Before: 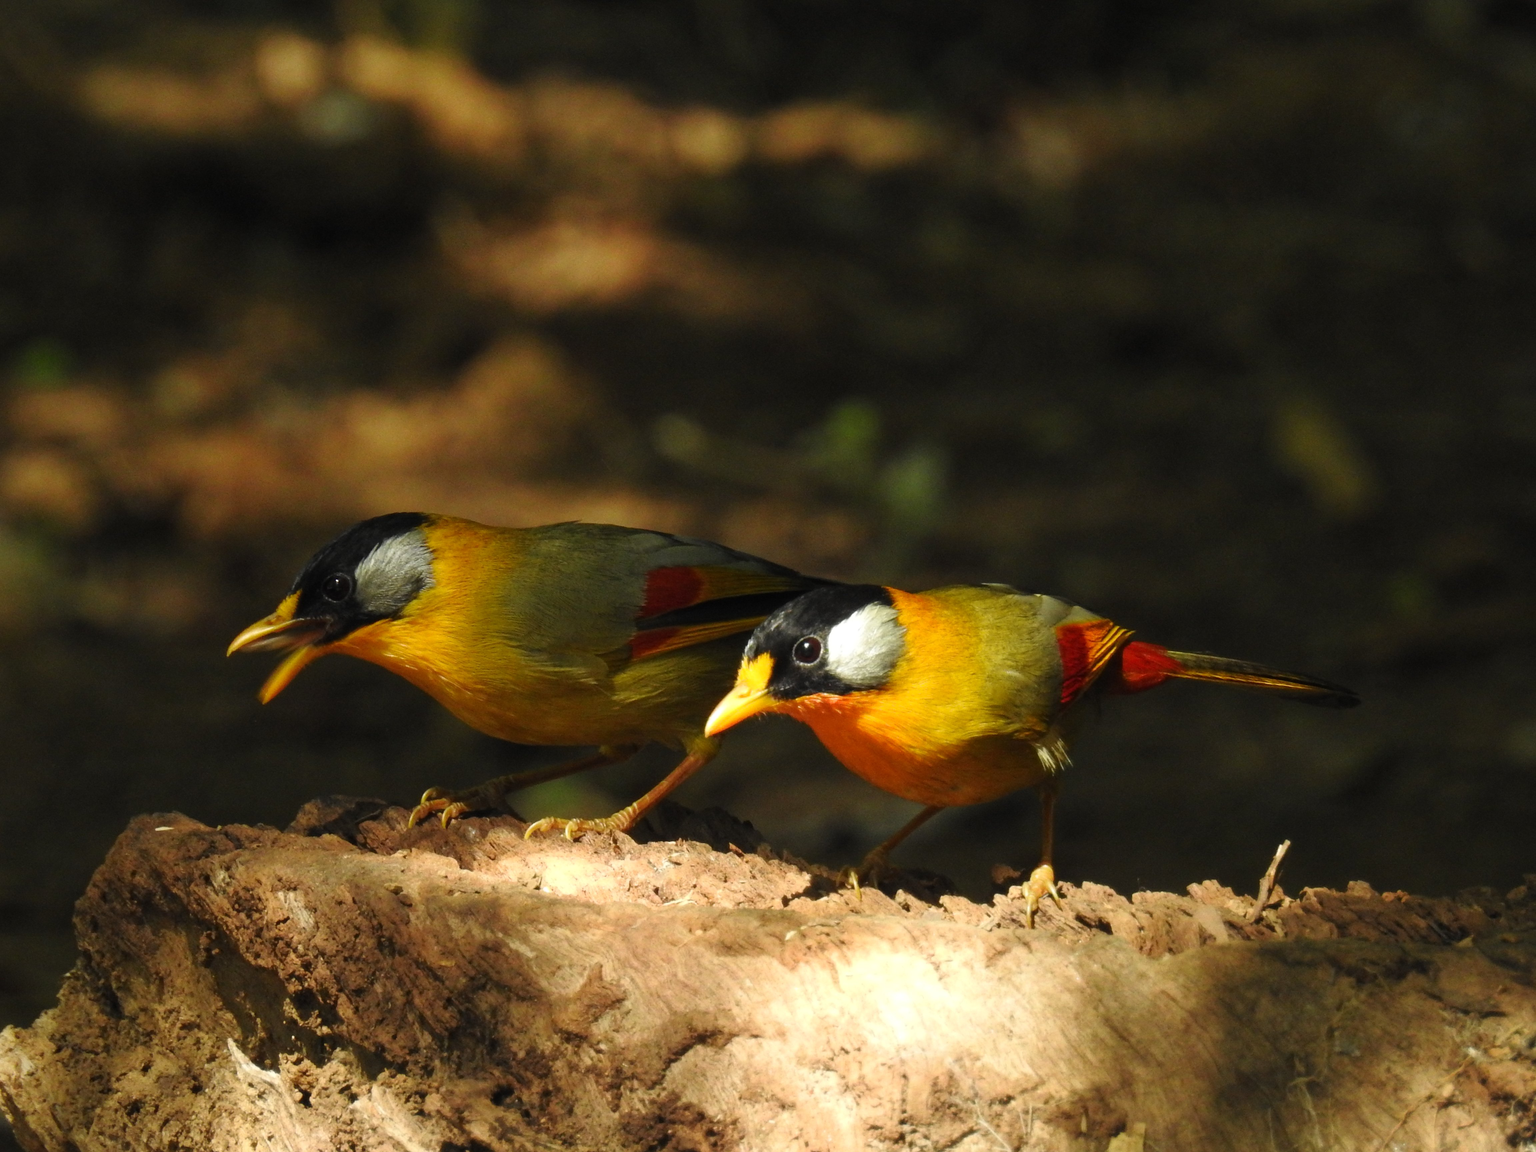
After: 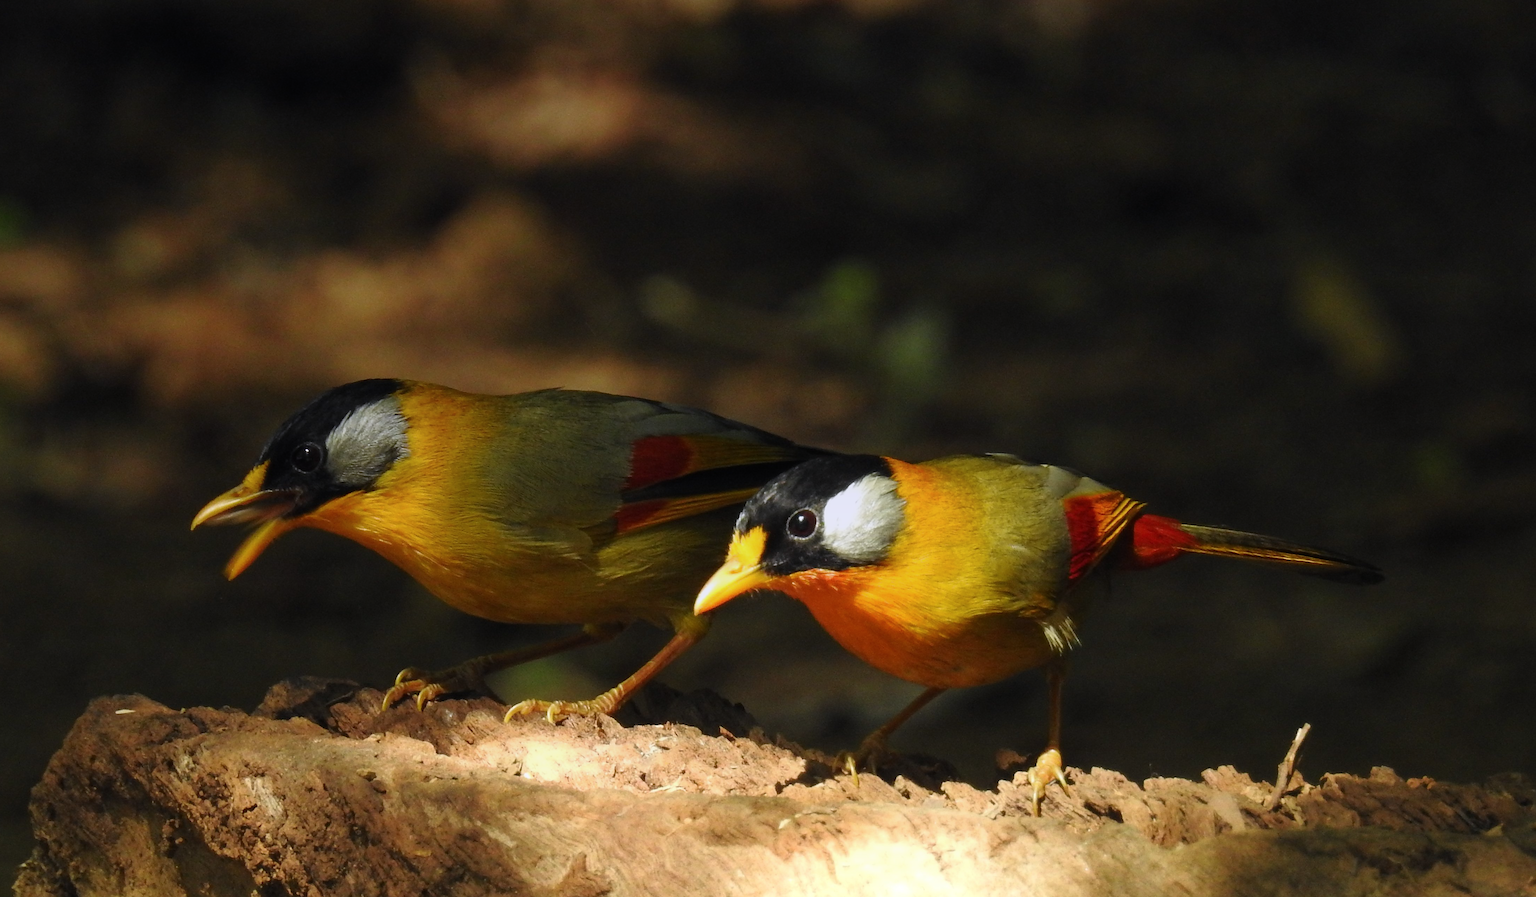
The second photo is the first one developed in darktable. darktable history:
crop and rotate: left 2.991%, top 13.302%, right 1.981%, bottom 12.636%
sharpen: radius 1.864, amount 0.398, threshold 1.271
graduated density: hue 238.83°, saturation 50%
